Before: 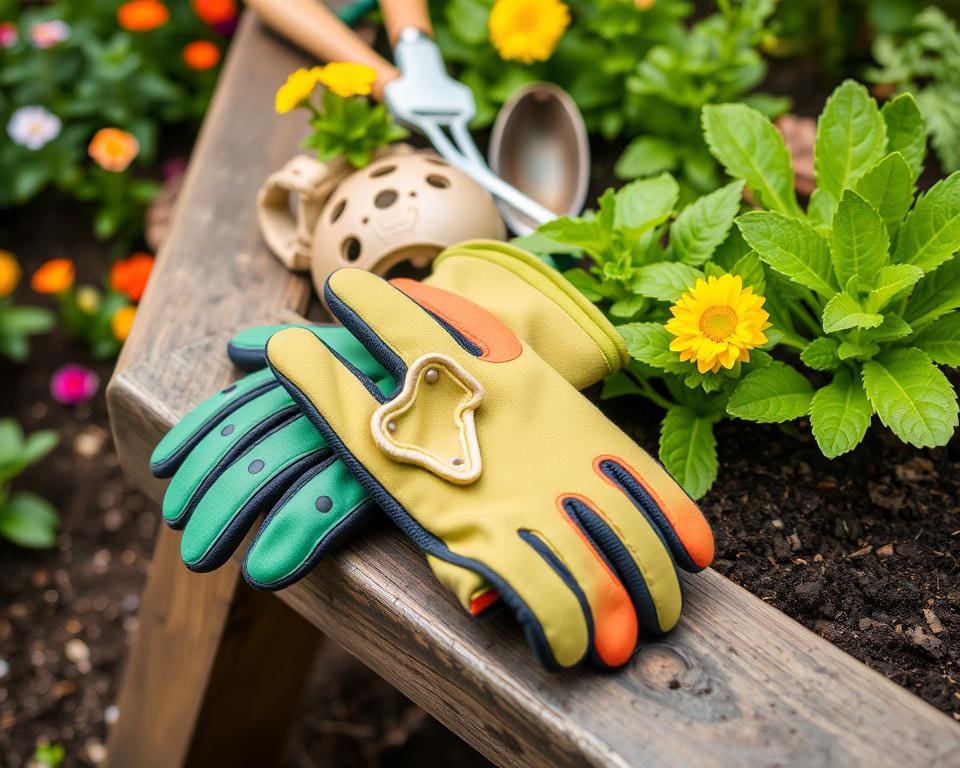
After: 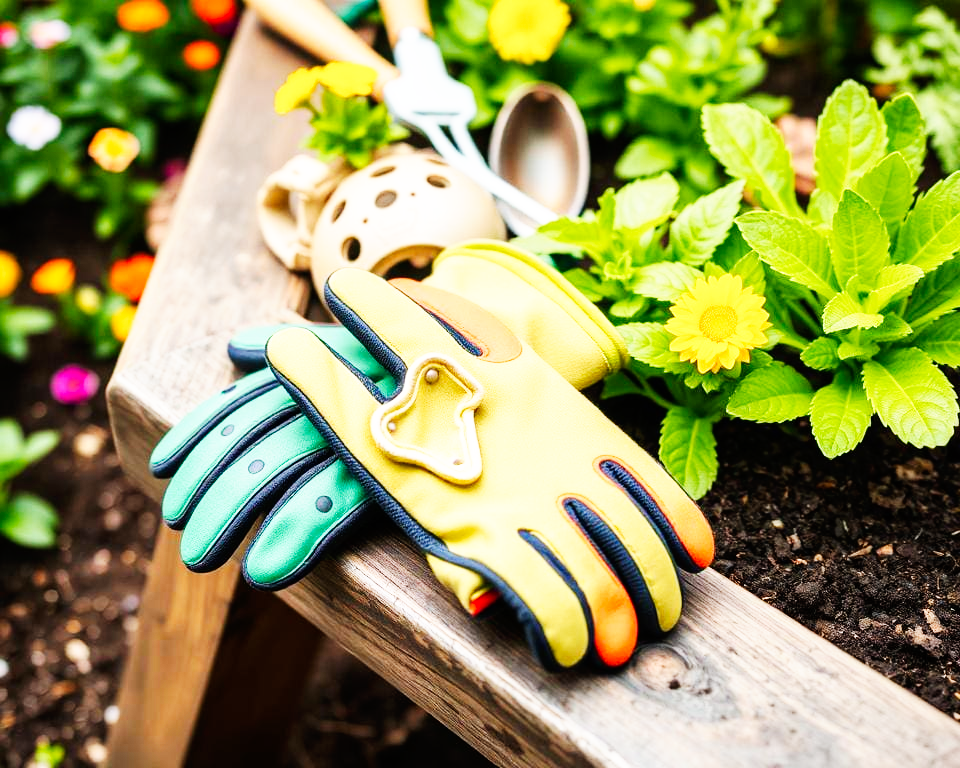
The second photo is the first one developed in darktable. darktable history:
color correction: highlights b* -0.01, saturation 1.09
base curve: curves: ch0 [(0, 0) (0.007, 0.004) (0.027, 0.03) (0.046, 0.07) (0.207, 0.54) (0.442, 0.872) (0.673, 0.972) (1, 1)], preserve colors none
contrast brightness saturation: saturation -0.097
